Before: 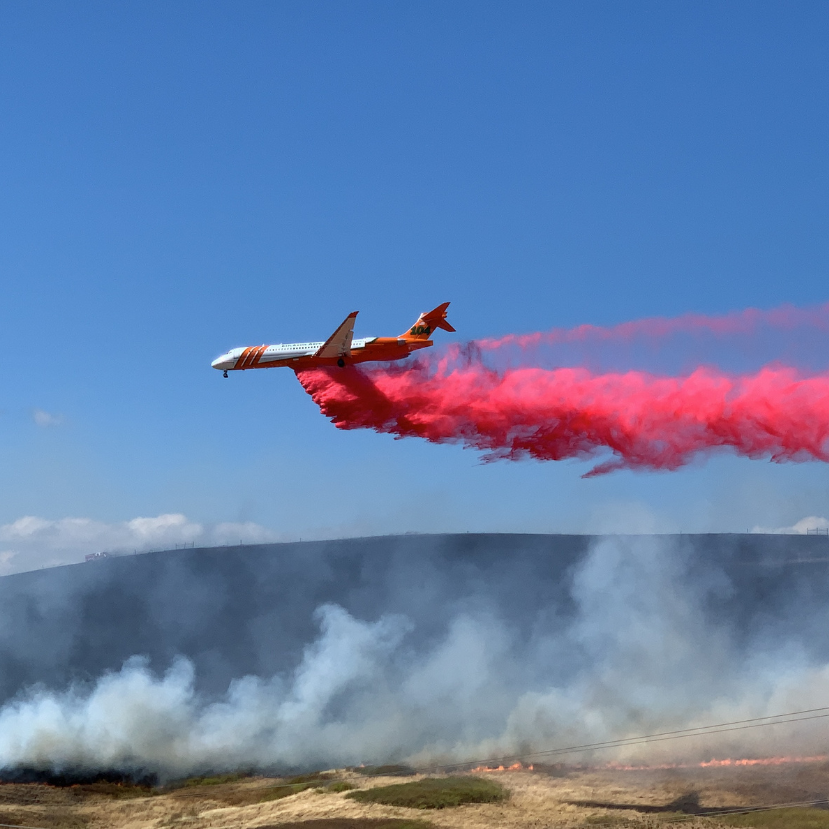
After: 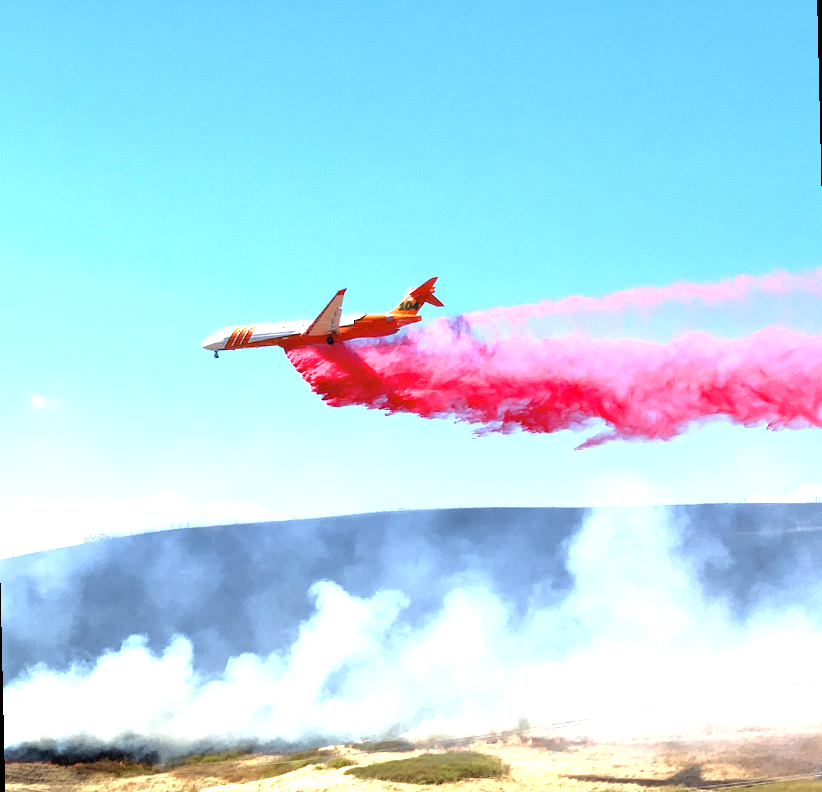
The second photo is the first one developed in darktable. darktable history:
exposure: black level correction 0, exposure 2 EV, compensate highlight preservation false
local contrast: mode bilateral grid, contrast 20, coarseness 50, detail 120%, midtone range 0.2
rotate and perspective: rotation -1.32°, lens shift (horizontal) -0.031, crop left 0.015, crop right 0.985, crop top 0.047, crop bottom 0.982
shadows and highlights: shadows 25, highlights -25
